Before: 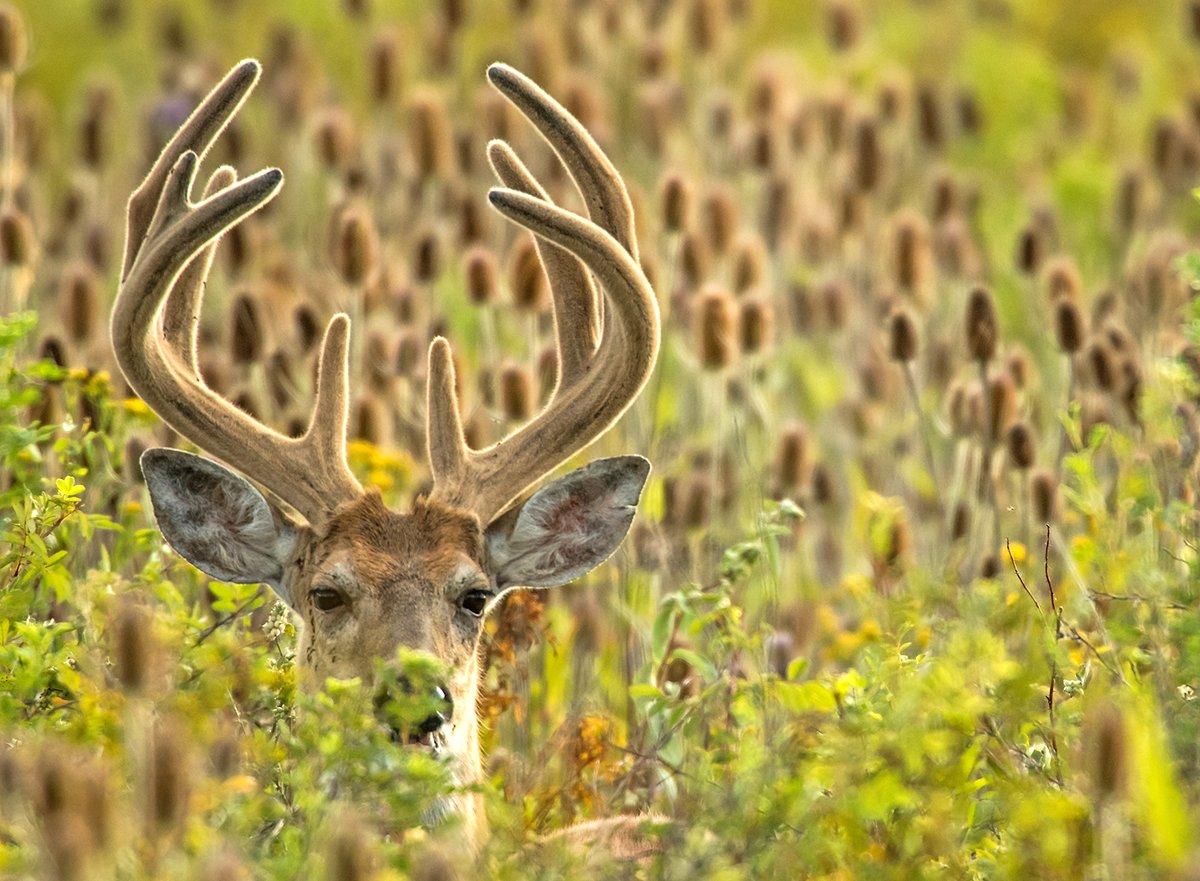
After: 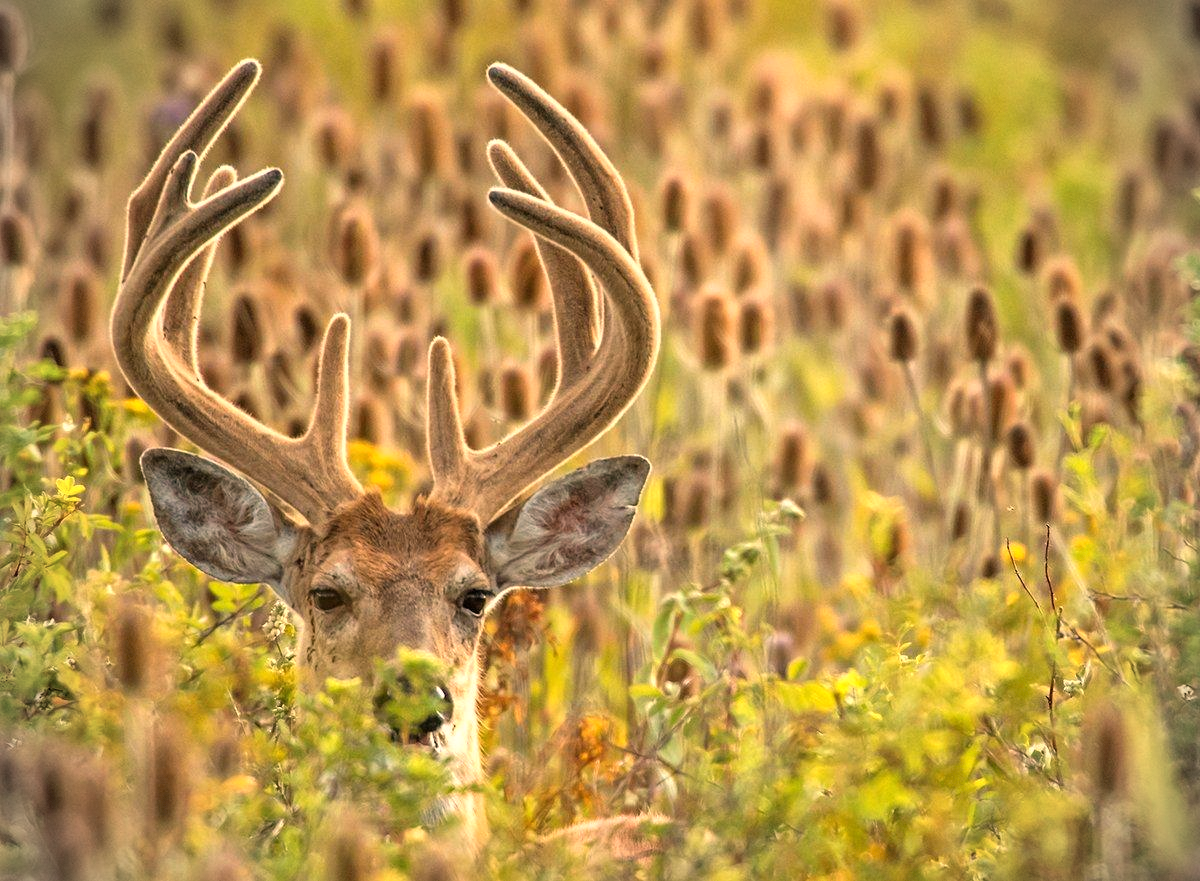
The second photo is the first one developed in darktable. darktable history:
white balance: red 1.127, blue 0.943
vignetting: dithering 8-bit output, unbound false
